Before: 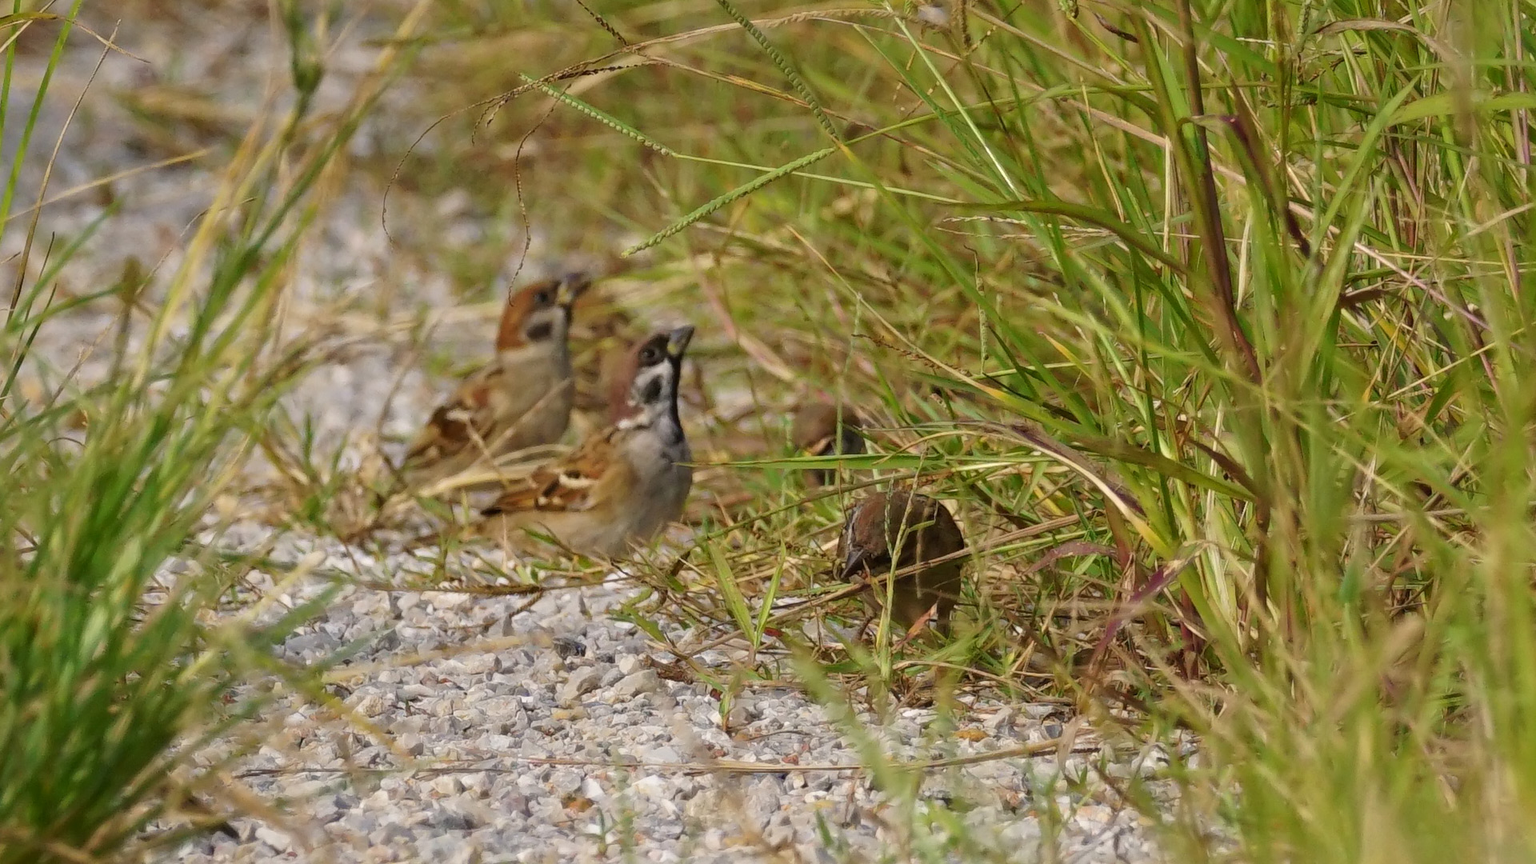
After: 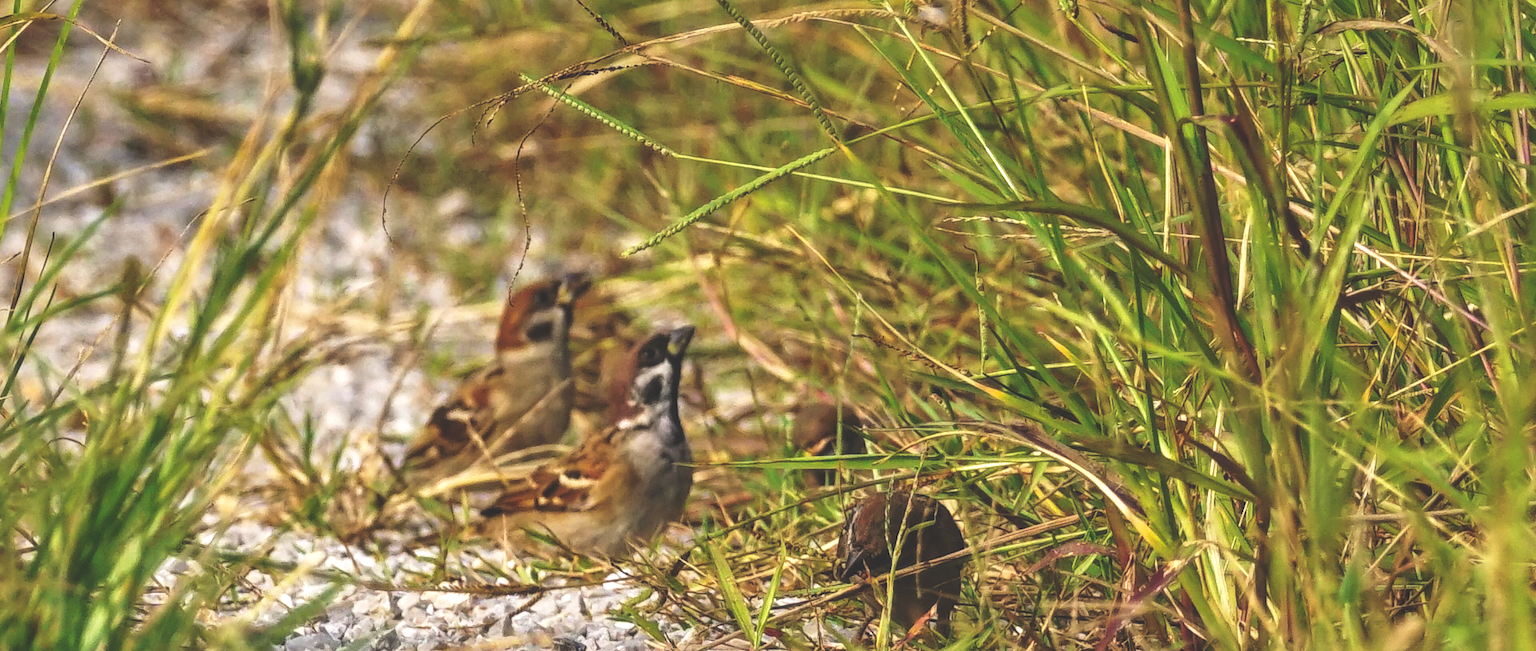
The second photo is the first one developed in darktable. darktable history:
base curve: curves: ch0 [(0, 0.036) (0.007, 0.037) (0.604, 0.887) (1, 1)], preserve colors none
crop: bottom 24.551%
local contrast: on, module defaults
